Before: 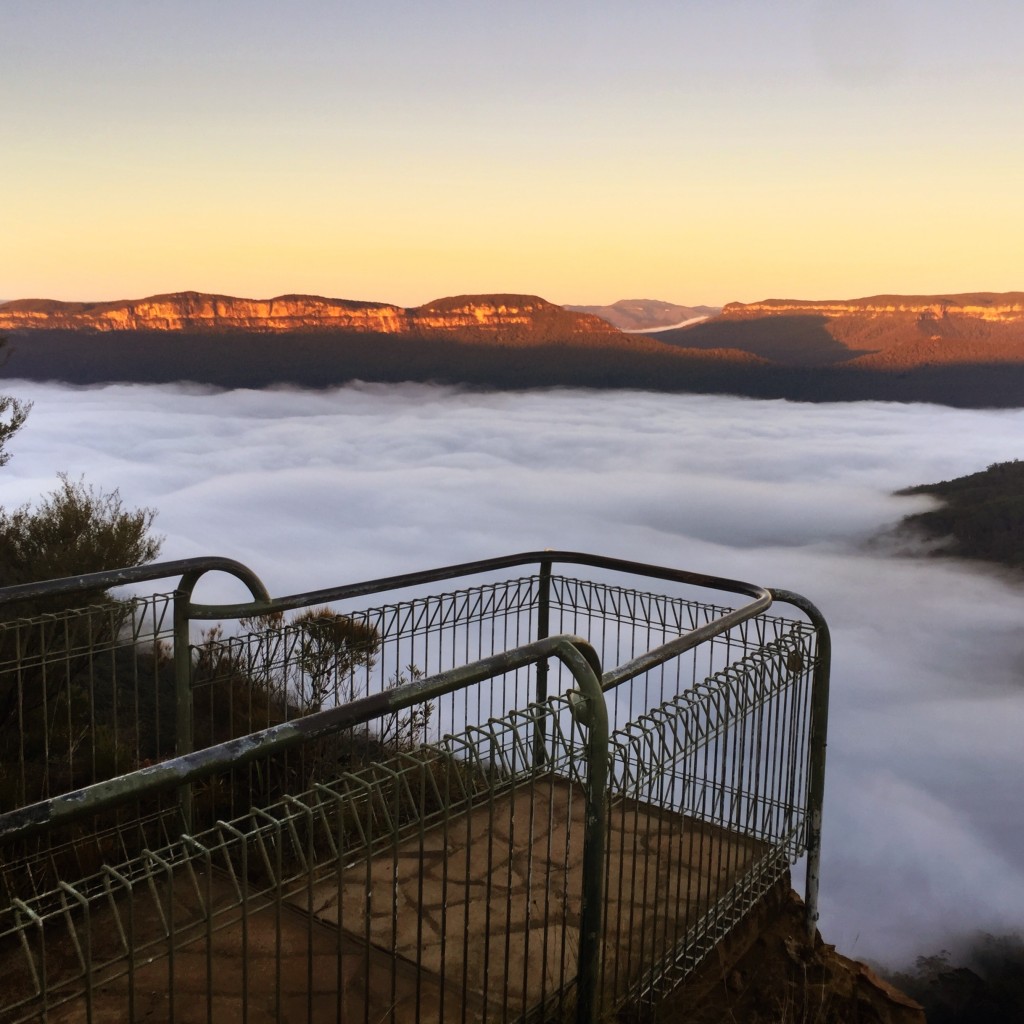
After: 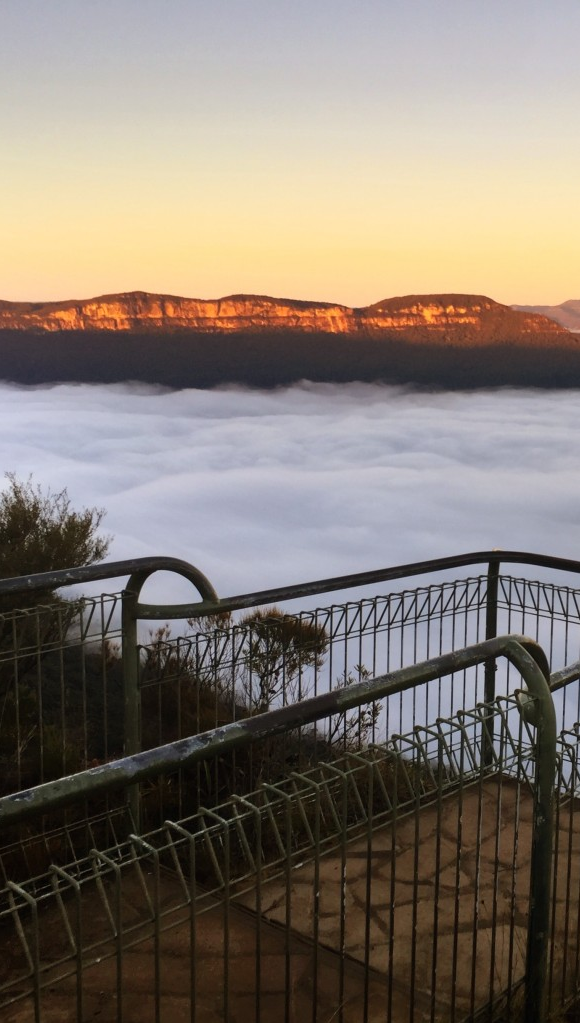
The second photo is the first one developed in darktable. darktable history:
crop: left 5.097%, right 38.229%
